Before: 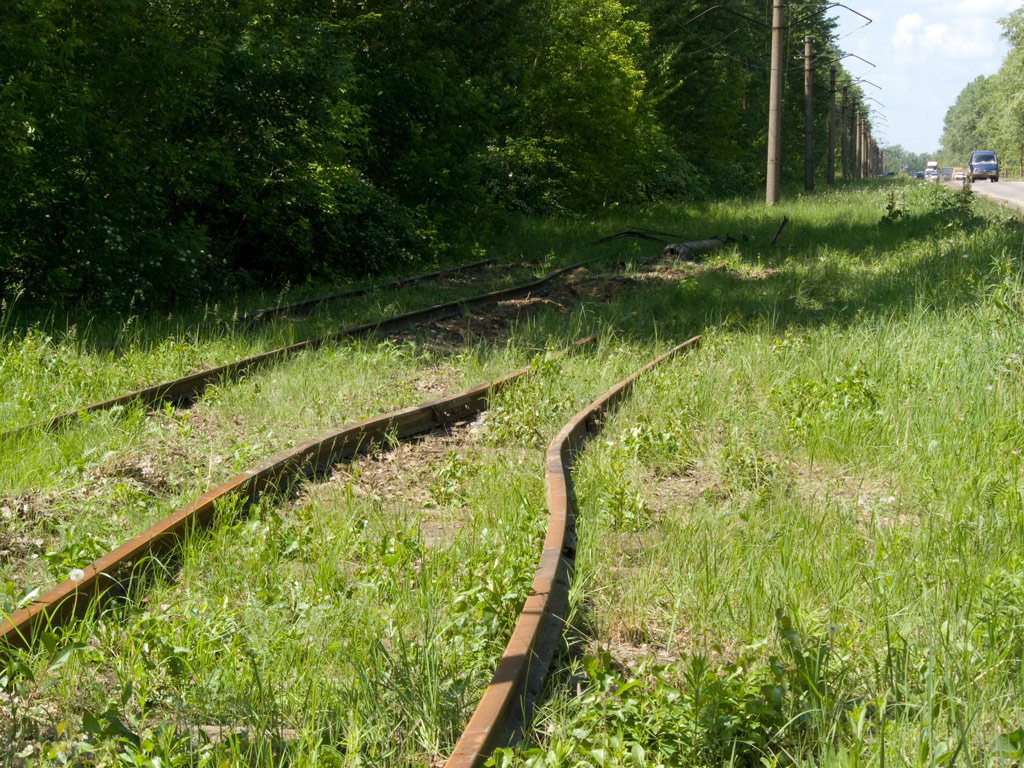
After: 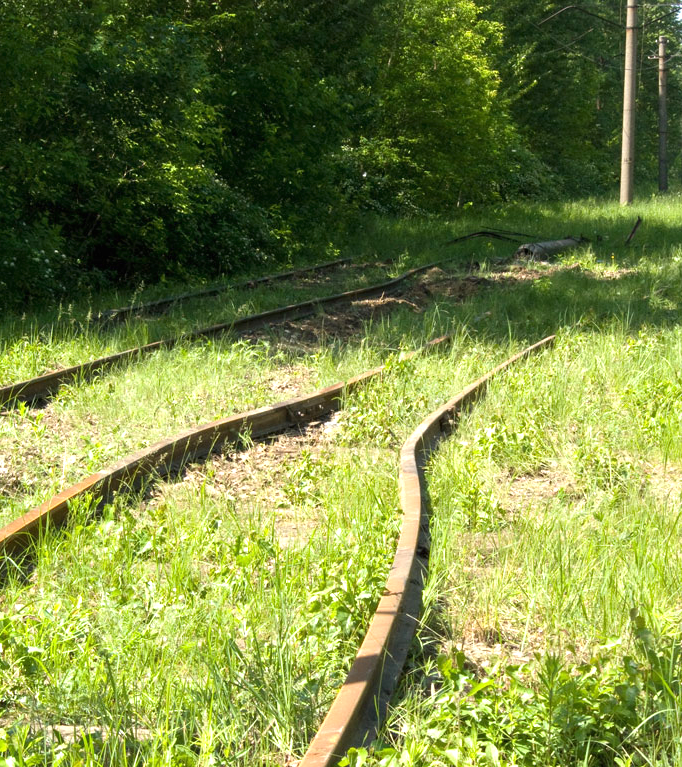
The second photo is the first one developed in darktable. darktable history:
crop and rotate: left 14.292%, right 19.041%
exposure: black level correction 0, exposure 0.9 EV, compensate highlight preservation false
